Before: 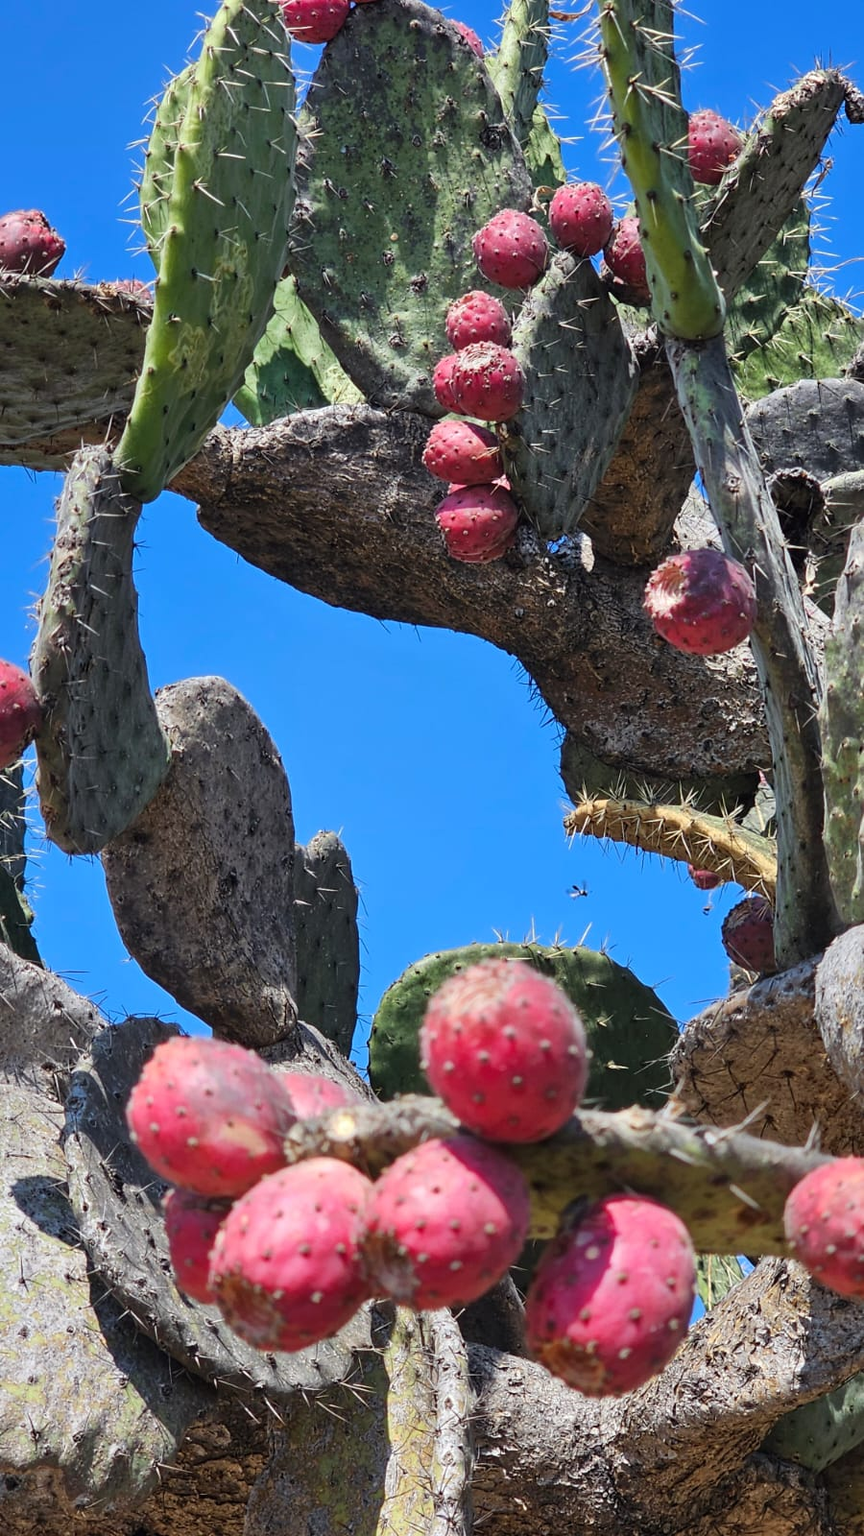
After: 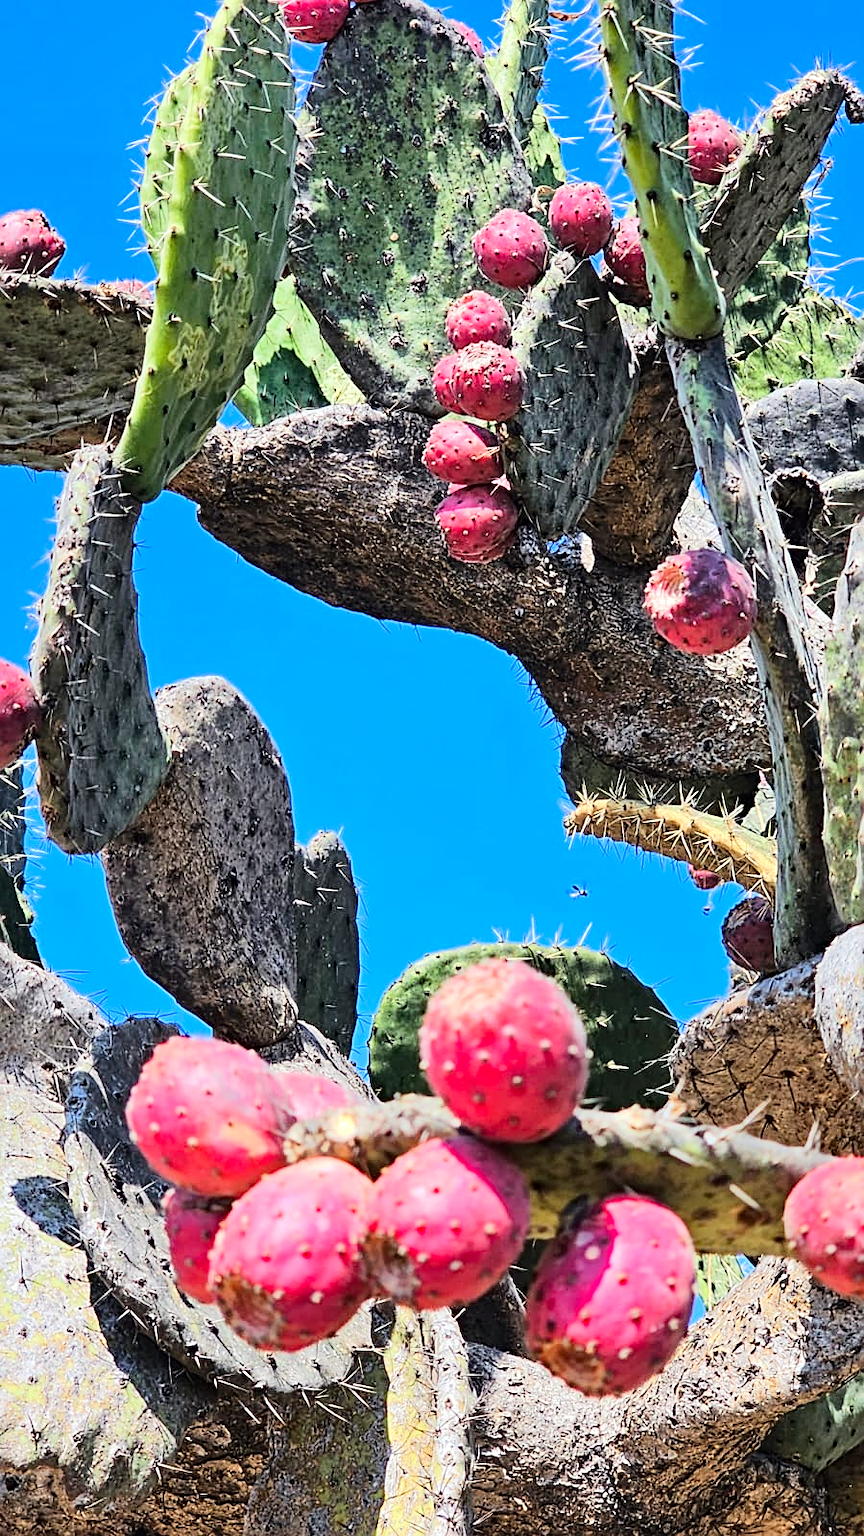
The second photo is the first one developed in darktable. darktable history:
contrast brightness saturation: contrast 0.096, brightness 0.02, saturation 0.016
tone equalizer: -7 EV 0.162 EV, -6 EV 0.61 EV, -5 EV 1.13 EV, -4 EV 1.32 EV, -3 EV 1.16 EV, -2 EV 0.6 EV, -1 EV 0.16 EV, edges refinement/feathering 500, mask exposure compensation -1.57 EV, preserve details no
haze removal: strength 0.296, distance 0.251
sharpen: on, module defaults
